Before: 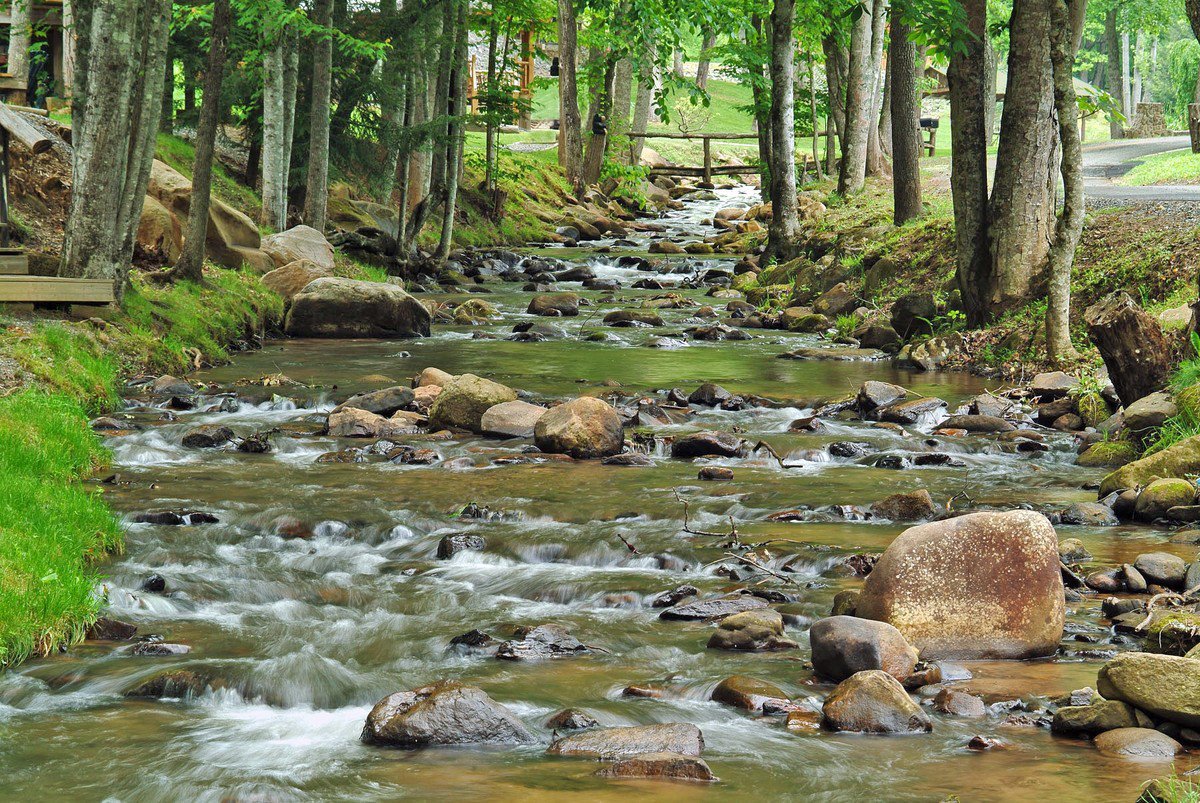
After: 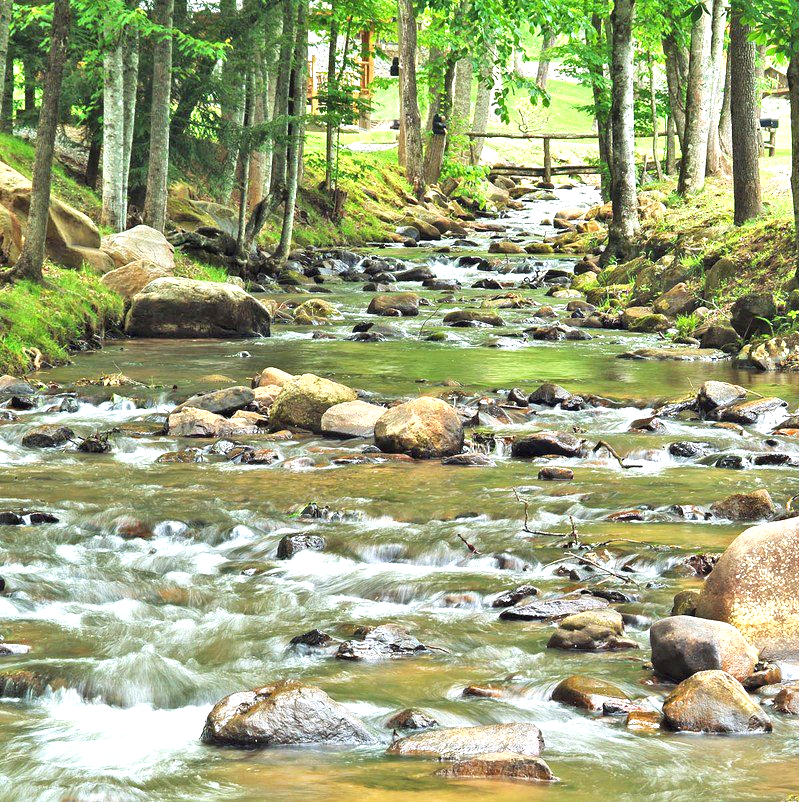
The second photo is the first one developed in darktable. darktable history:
exposure: black level correction 0, exposure 1.1 EV, compensate highlight preservation false
crop and rotate: left 13.342%, right 19.991%
